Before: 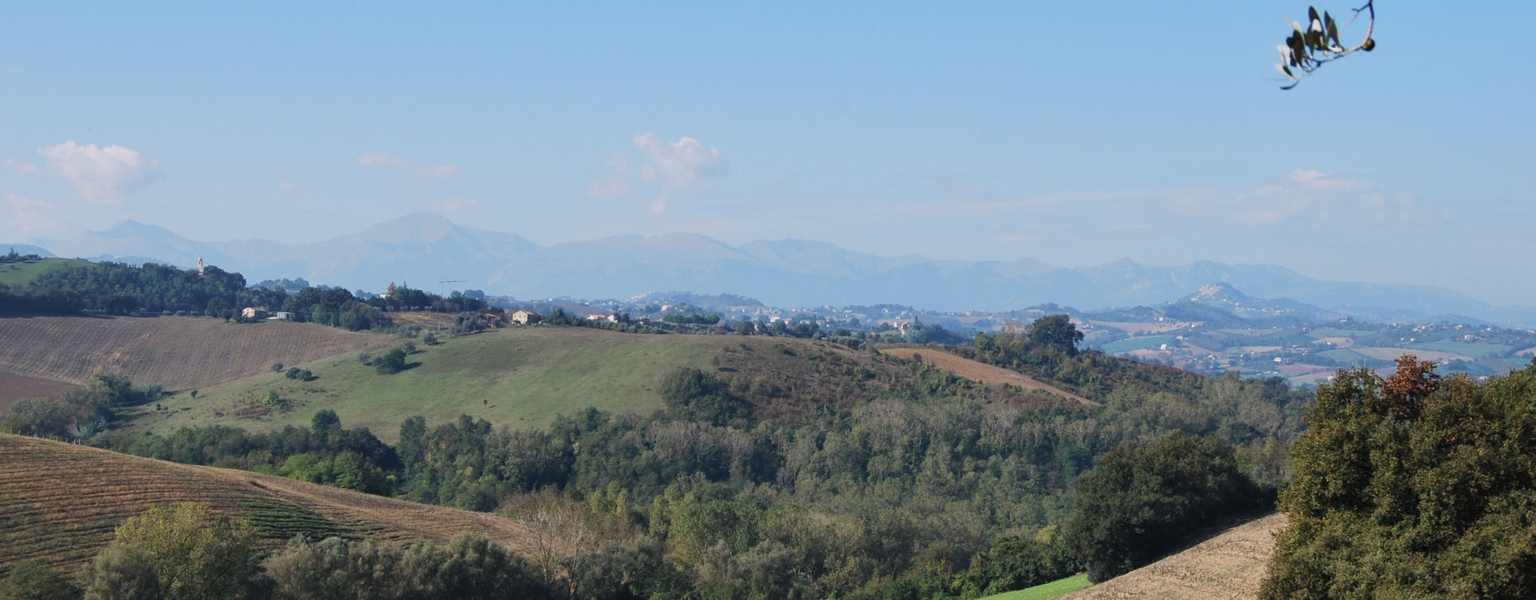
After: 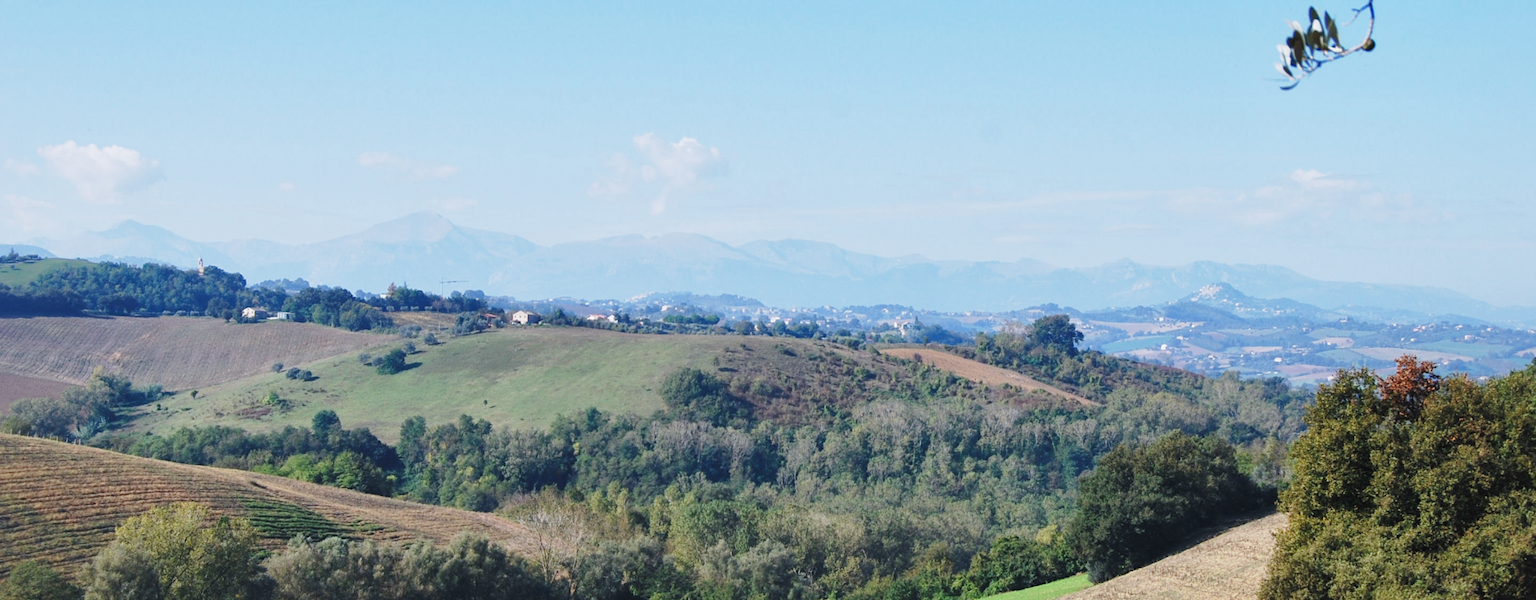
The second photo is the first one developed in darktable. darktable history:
base curve: curves: ch0 [(0, 0) (0.028, 0.03) (0.121, 0.232) (0.46, 0.748) (0.859, 0.968) (1, 1)], preserve colors none
white balance: red 0.967, blue 1.049
shadows and highlights: on, module defaults
